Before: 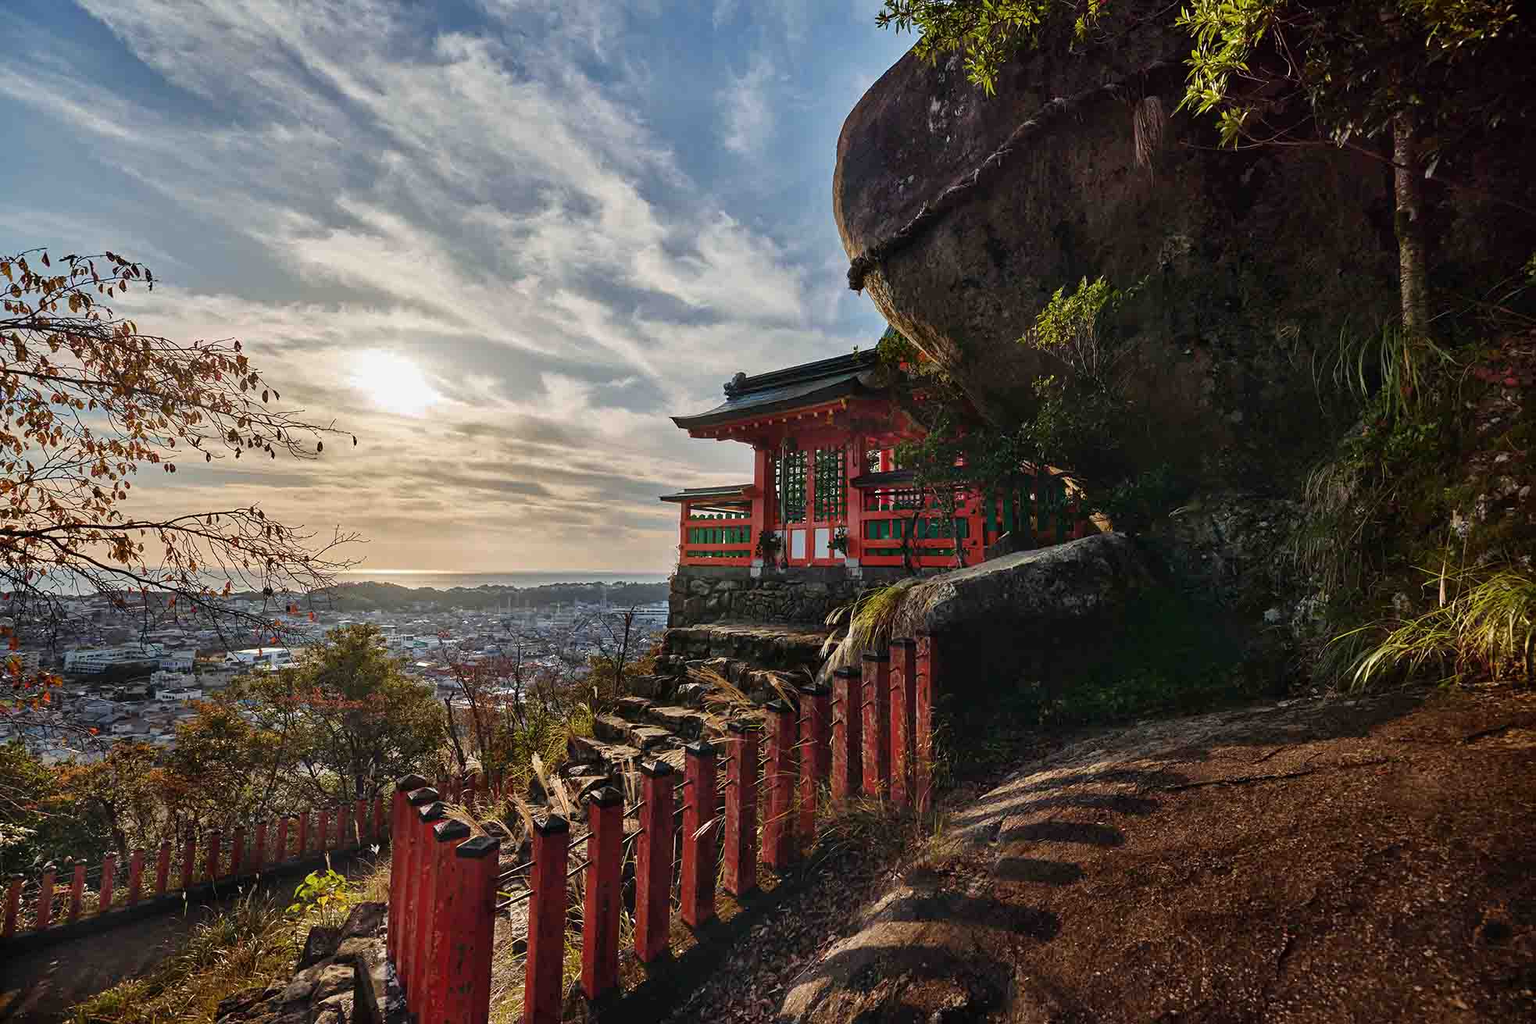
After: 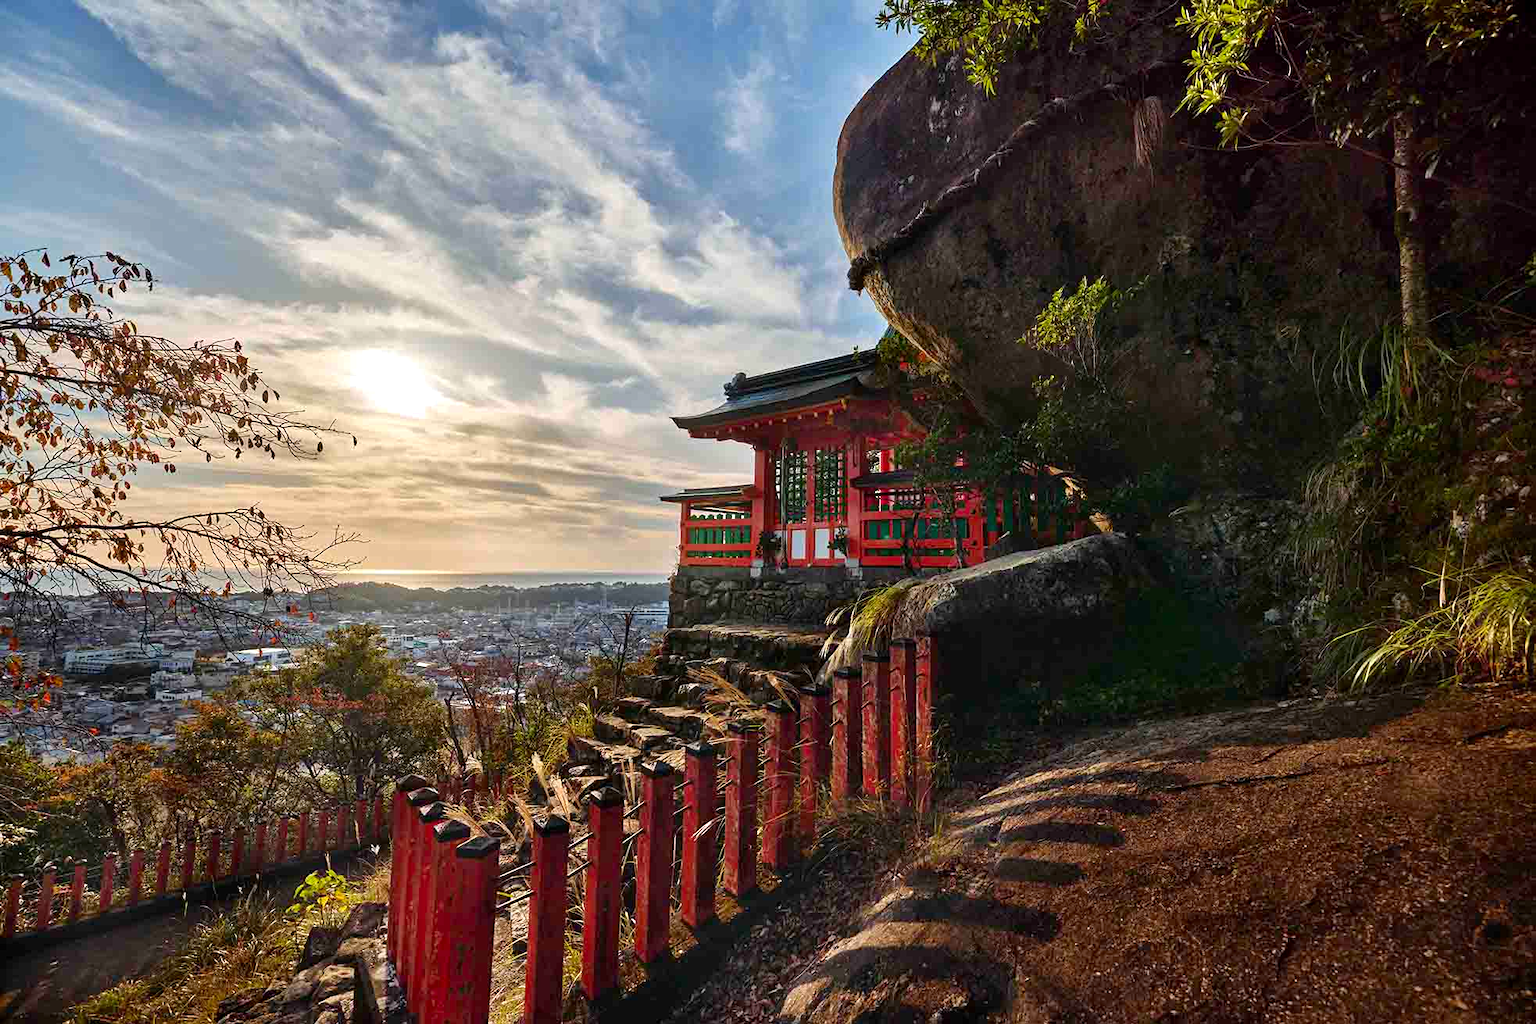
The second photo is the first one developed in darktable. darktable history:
exposure: black level correction 0.002, exposure 0.298 EV, compensate exposure bias true, compensate highlight preservation false
contrast brightness saturation: contrast 0.038, saturation 0.153
